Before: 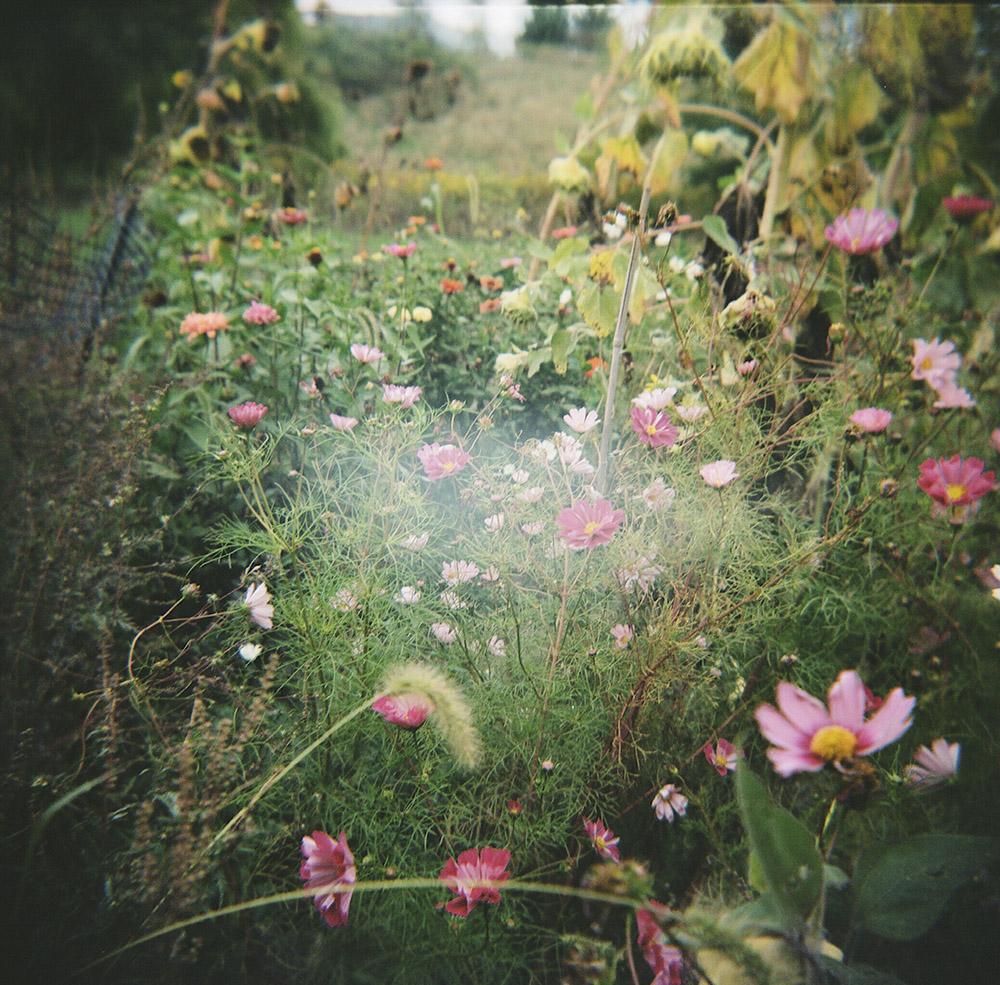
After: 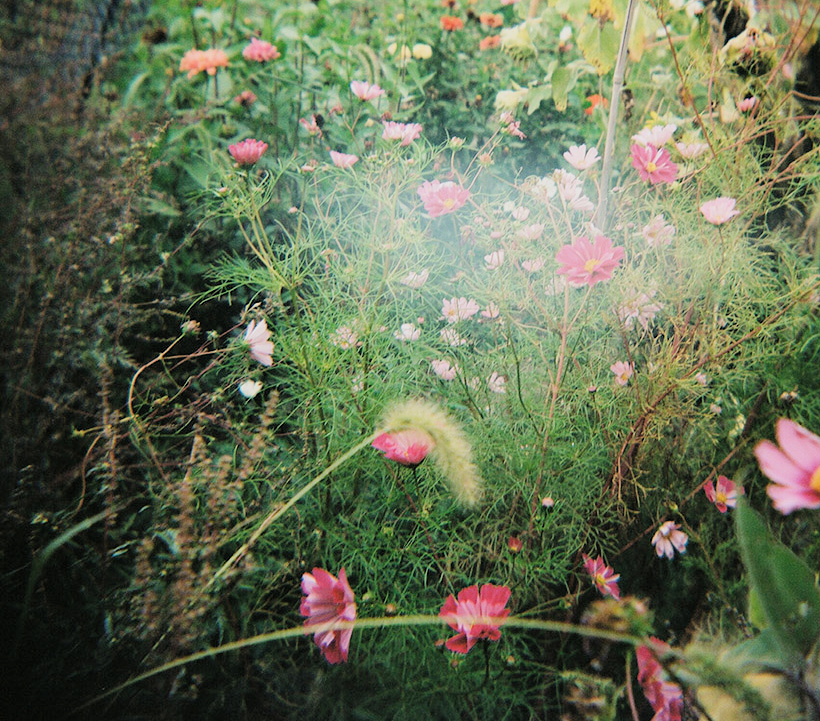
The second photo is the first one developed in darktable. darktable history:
filmic rgb: black relative exposure -7.78 EV, white relative exposure 4.43 EV, target black luminance 0%, hardness 3.76, latitude 50.84%, contrast 1.064, highlights saturation mix 8.94%, shadows ↔ highlights balance -0.261%, add noise in highlights 0, preserve chrominance max RGB, color science v3 (2019), use custom middle-gray values true, contrast in highlights soft
exposure: exposure 0.299 EV, compensate highlight preservation false
crop: top 26.764%, right 17.937%
